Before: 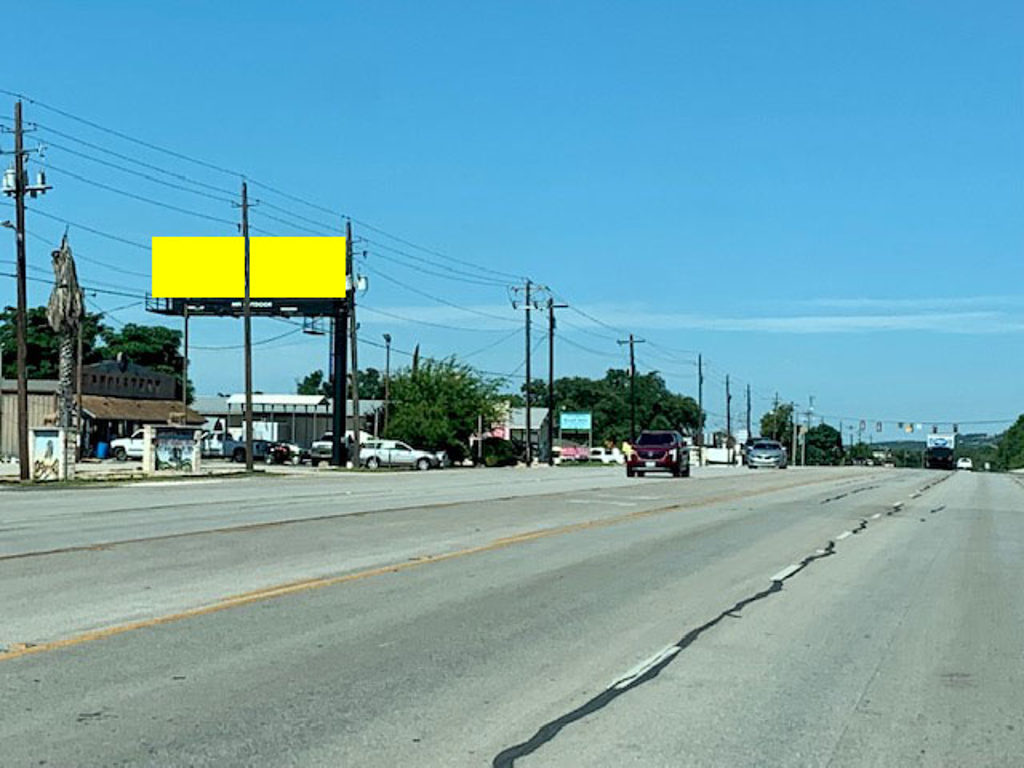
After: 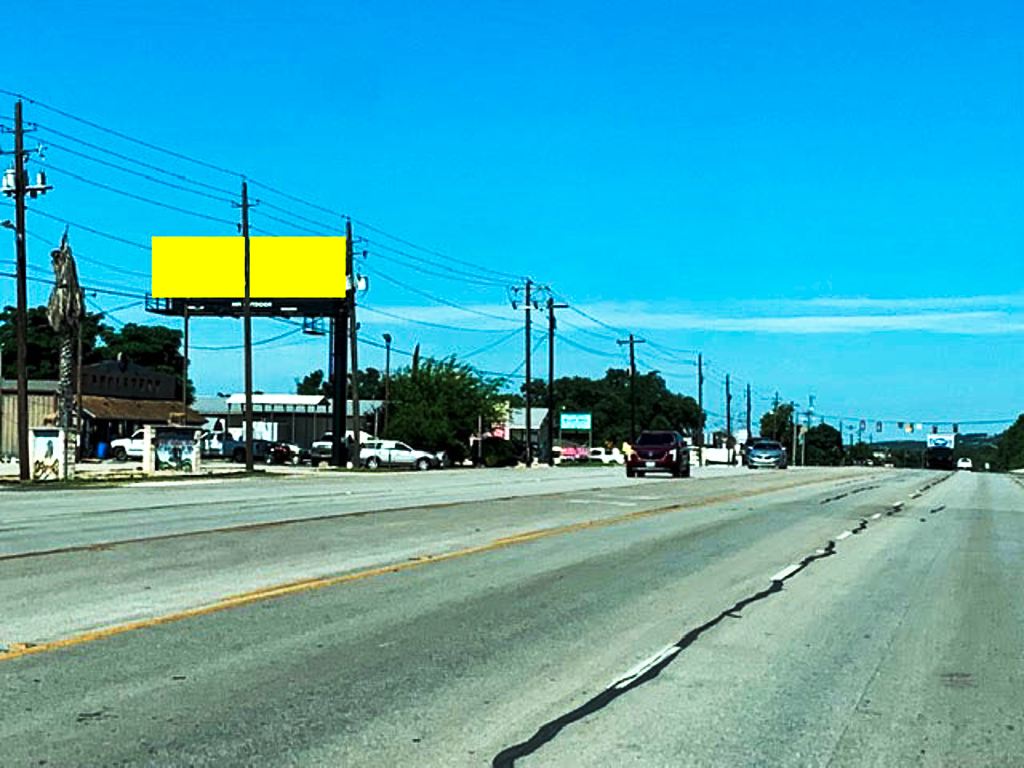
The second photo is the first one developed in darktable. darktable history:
tone curve: curves: ch0 [(0, 0) (0.56, 0.467) (0.846, 0.934) (1, 1)], preserve colors none
